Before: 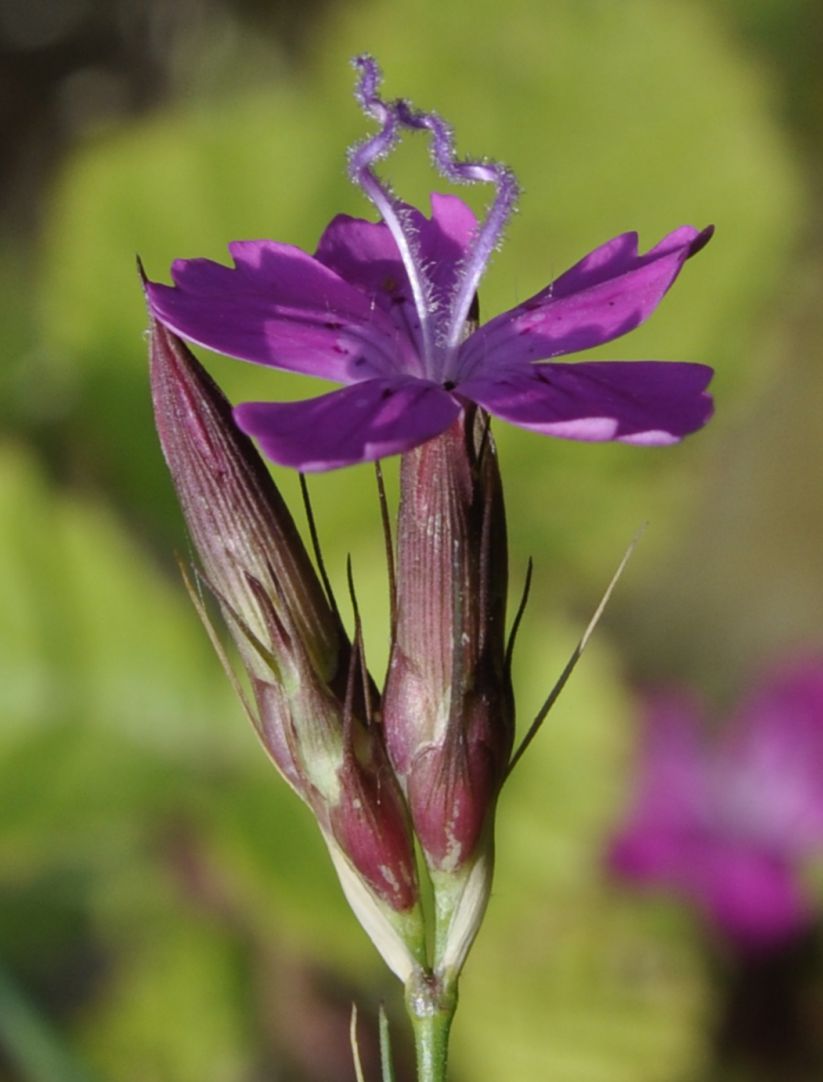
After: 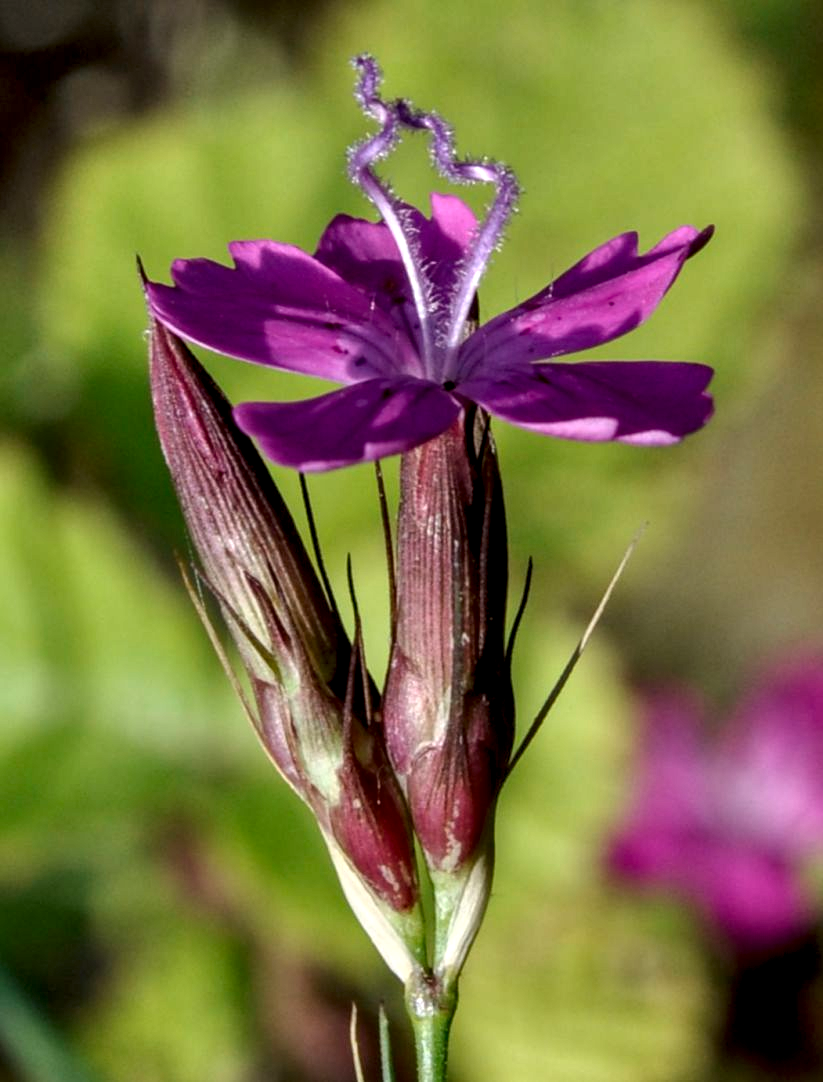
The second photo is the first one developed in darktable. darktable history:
local contrast: highlights 65%, shadows 54%, detail 168%, midtone range 0.518
